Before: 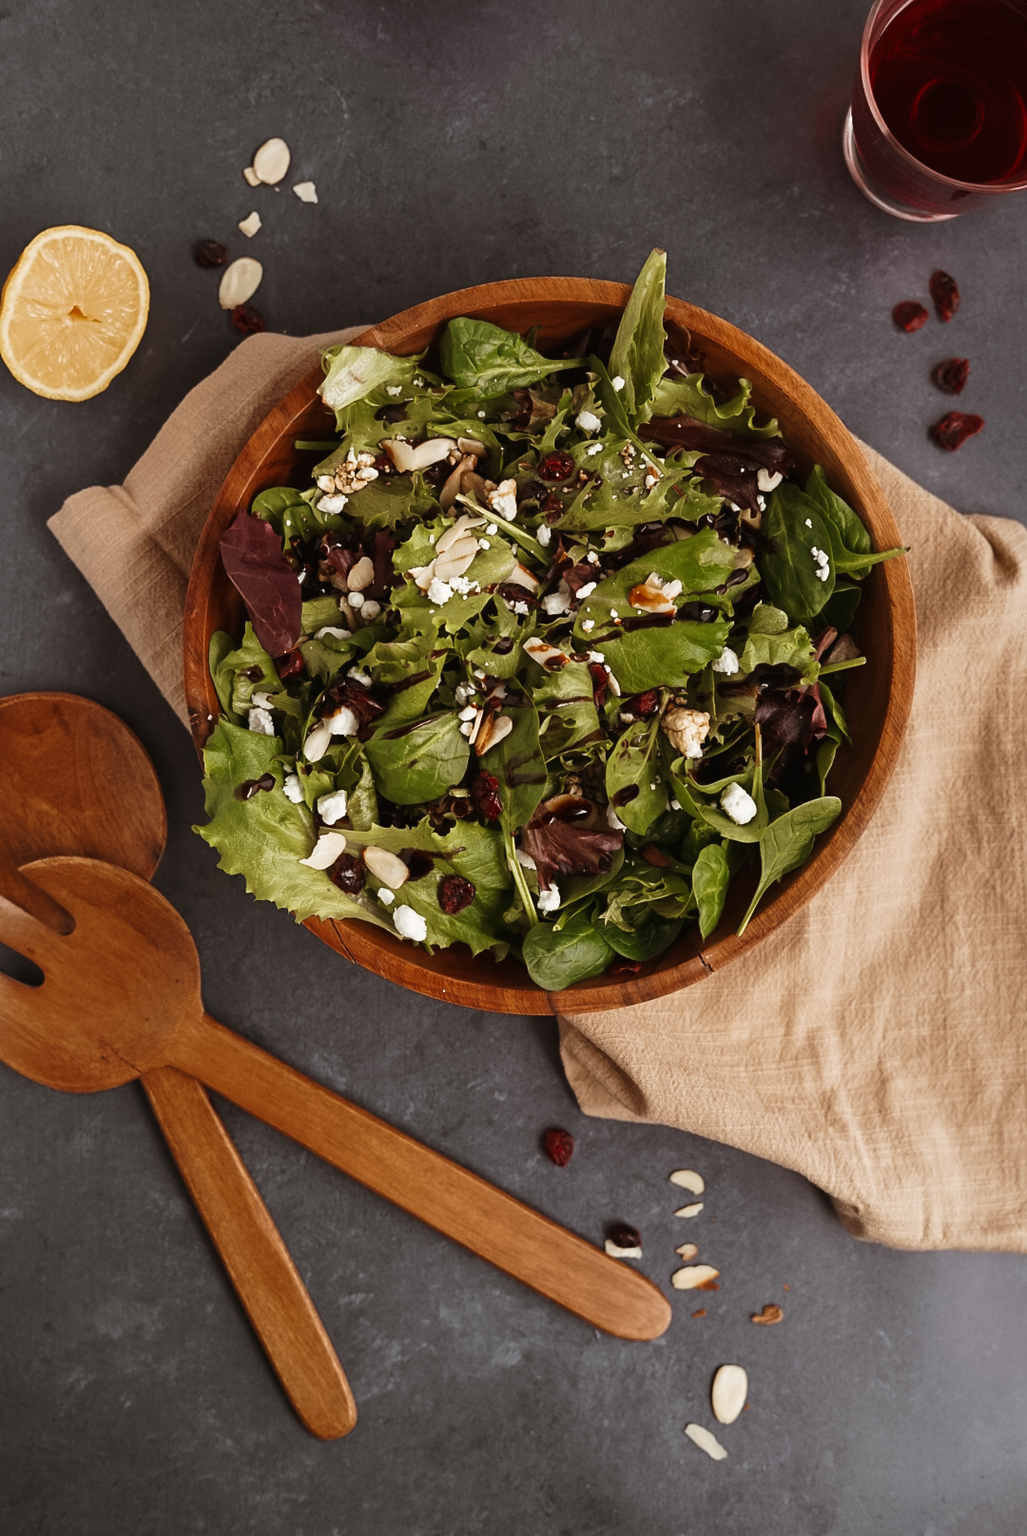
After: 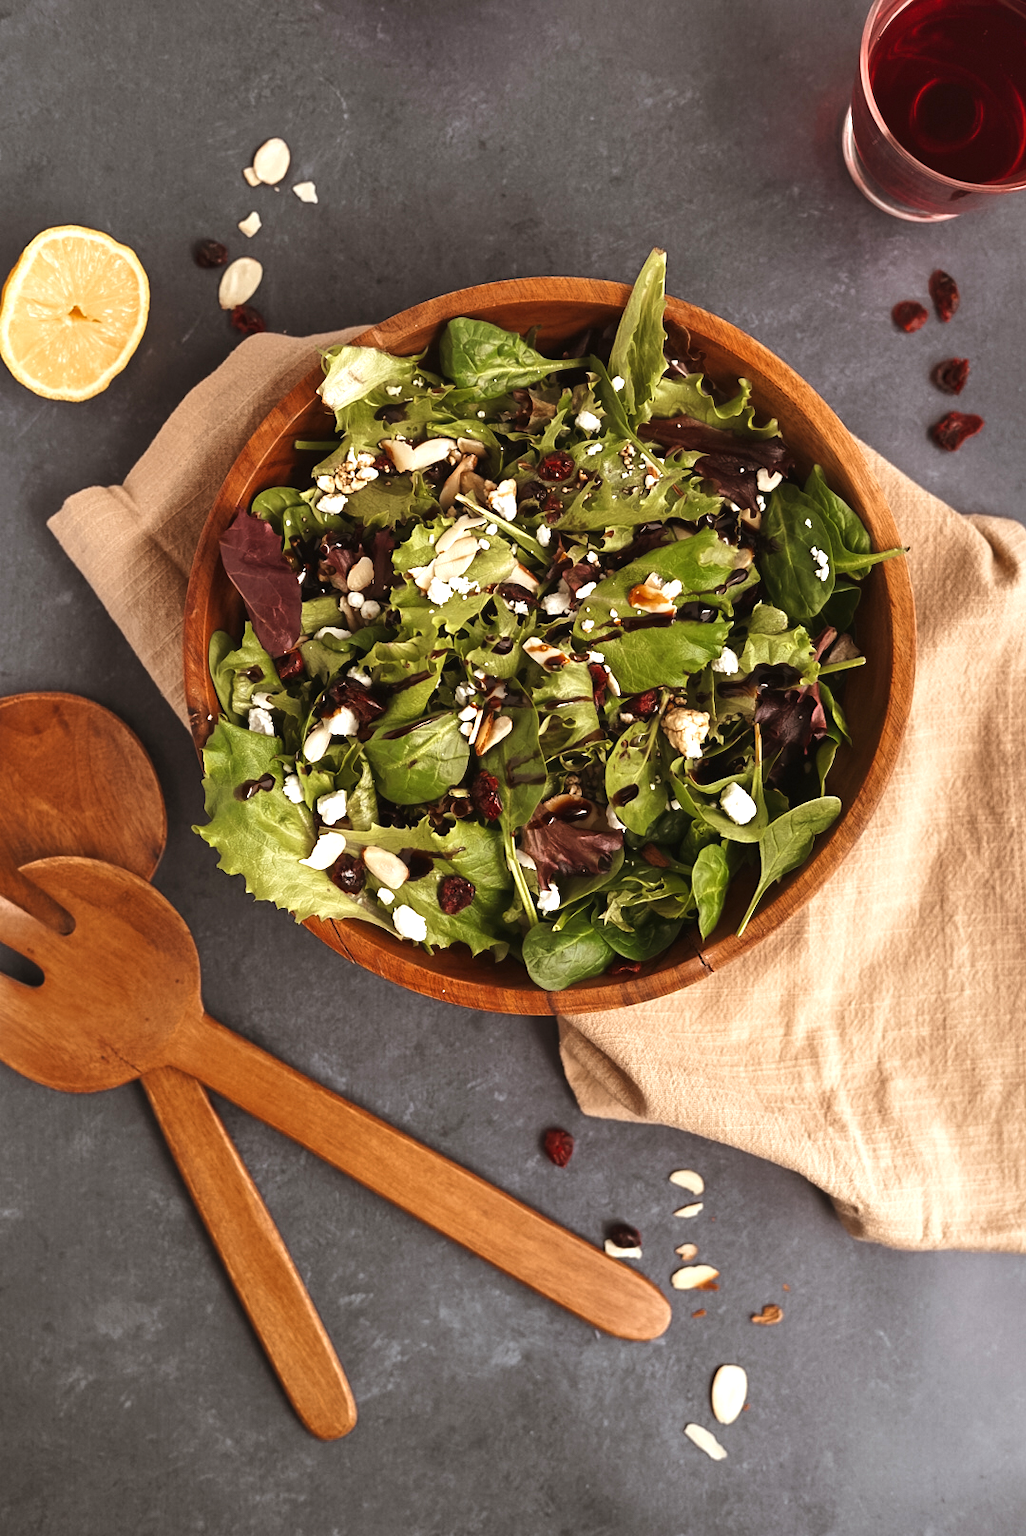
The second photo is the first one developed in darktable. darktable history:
shadows and highlights: shadows 52.34, highlights -28.23, soften with gaussian
exposure: black level correction 0, exposure 0.7 EV, compensate exposure bias true, compensate highlight preservation false
